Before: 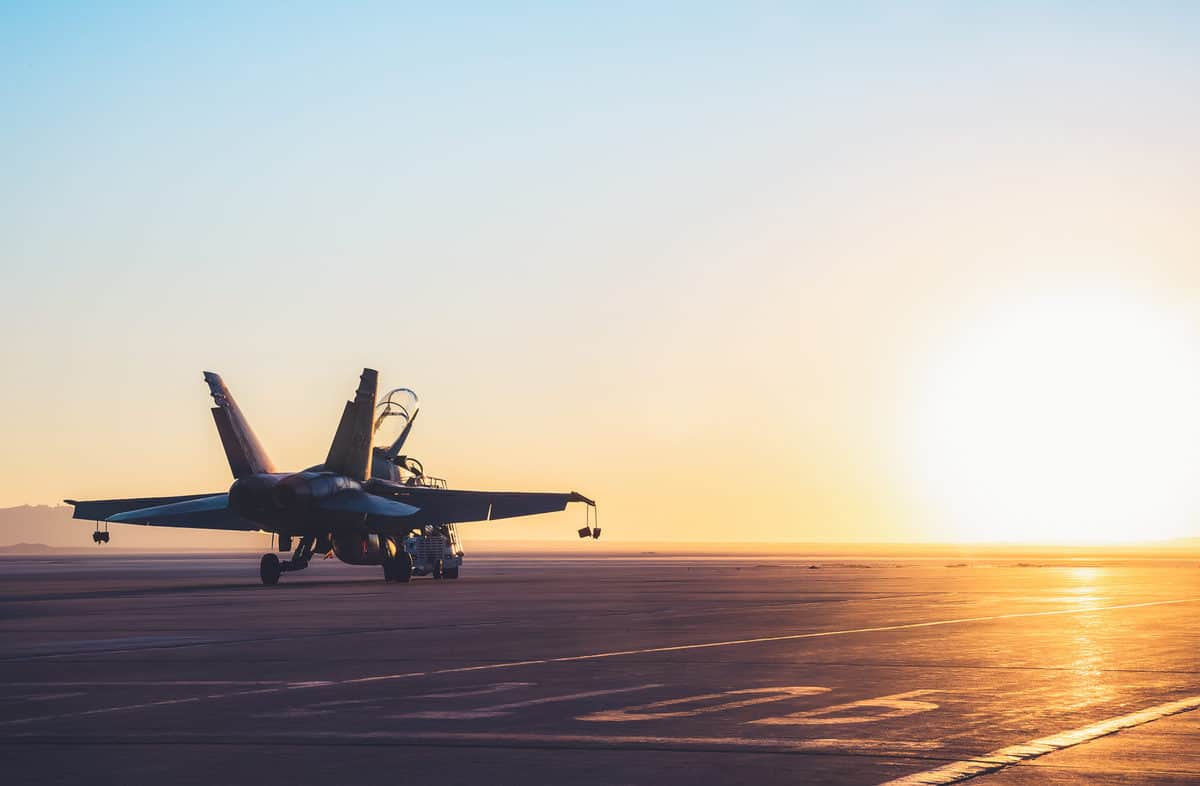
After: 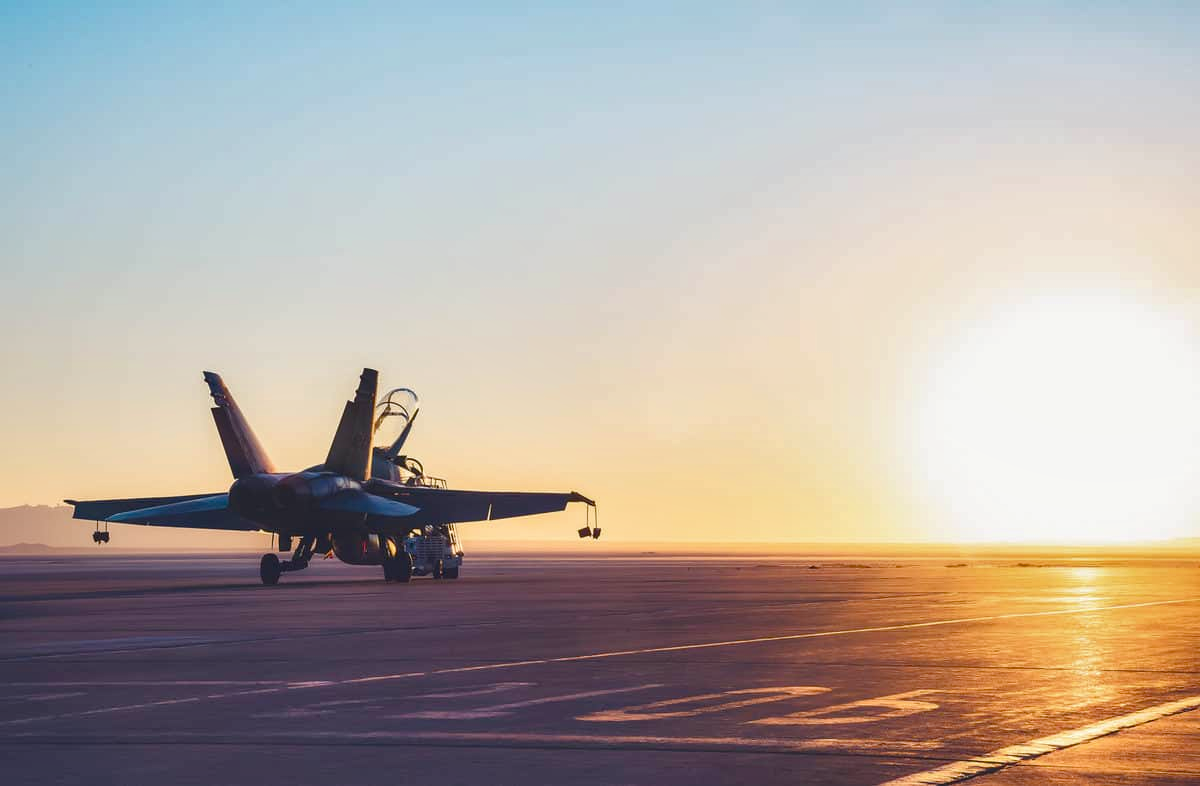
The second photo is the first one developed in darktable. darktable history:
color balance rgb: perceptual saturation grading › global saturation 20%, perceptual saturation grading › highlights -25%, perceptual saturation grading › shadows 25%
shadows and highlights: soften with gaussian
